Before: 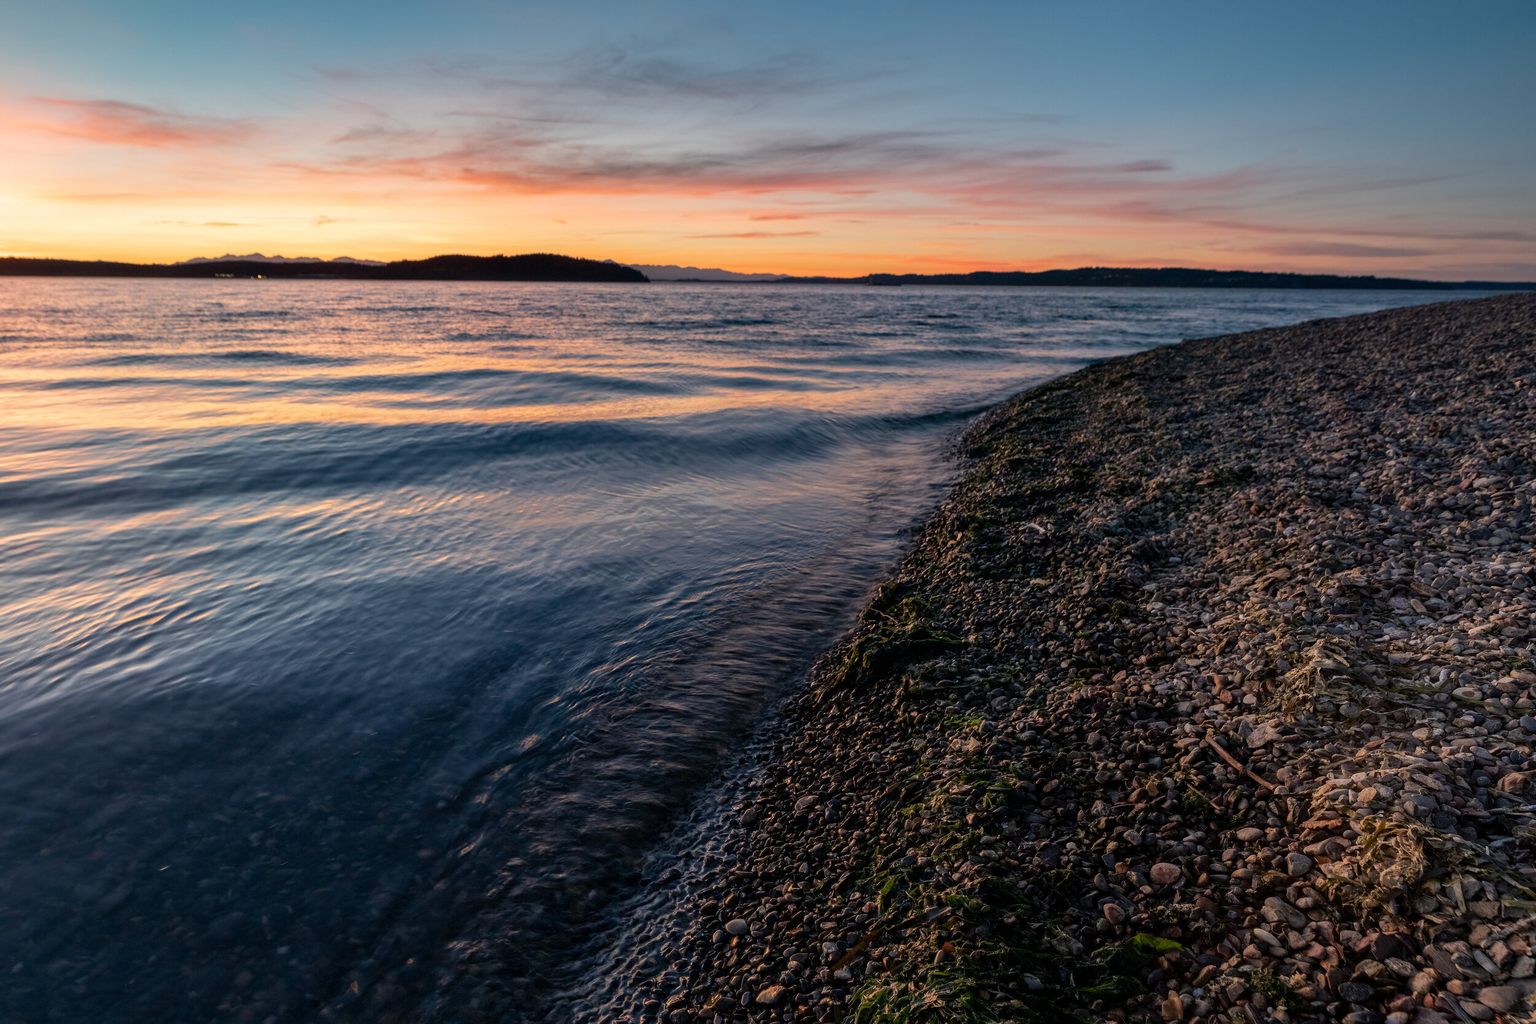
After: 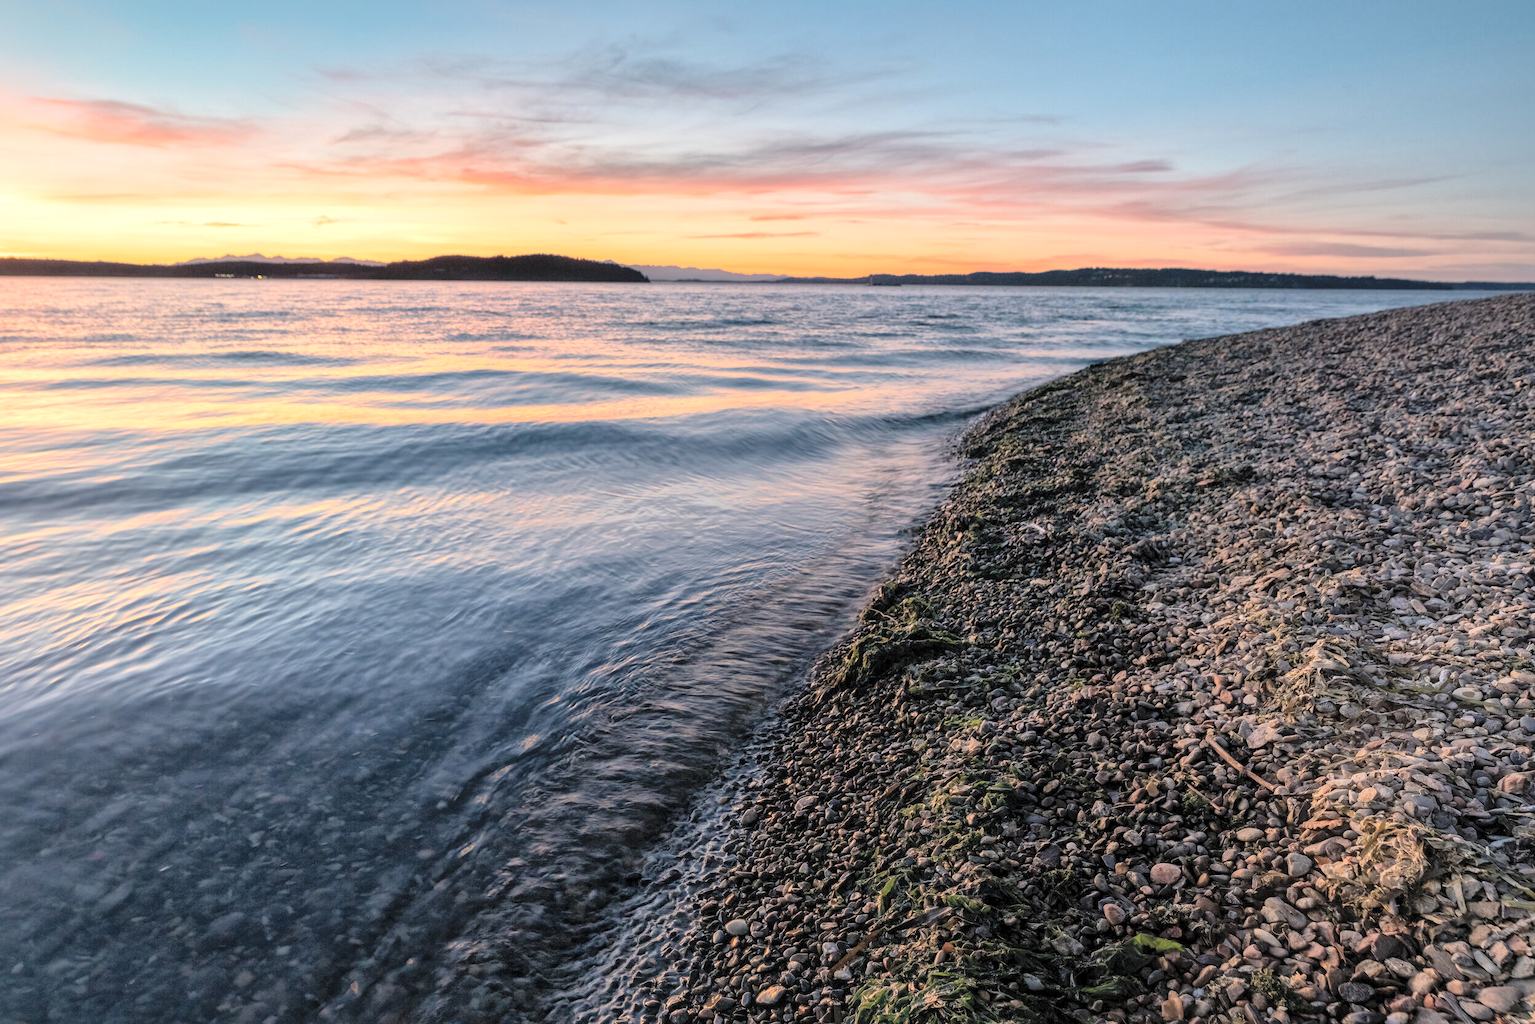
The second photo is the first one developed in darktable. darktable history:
contrast brightness saturation: brightness 0.28
global tonemap: drago (1, 100), detail 1
